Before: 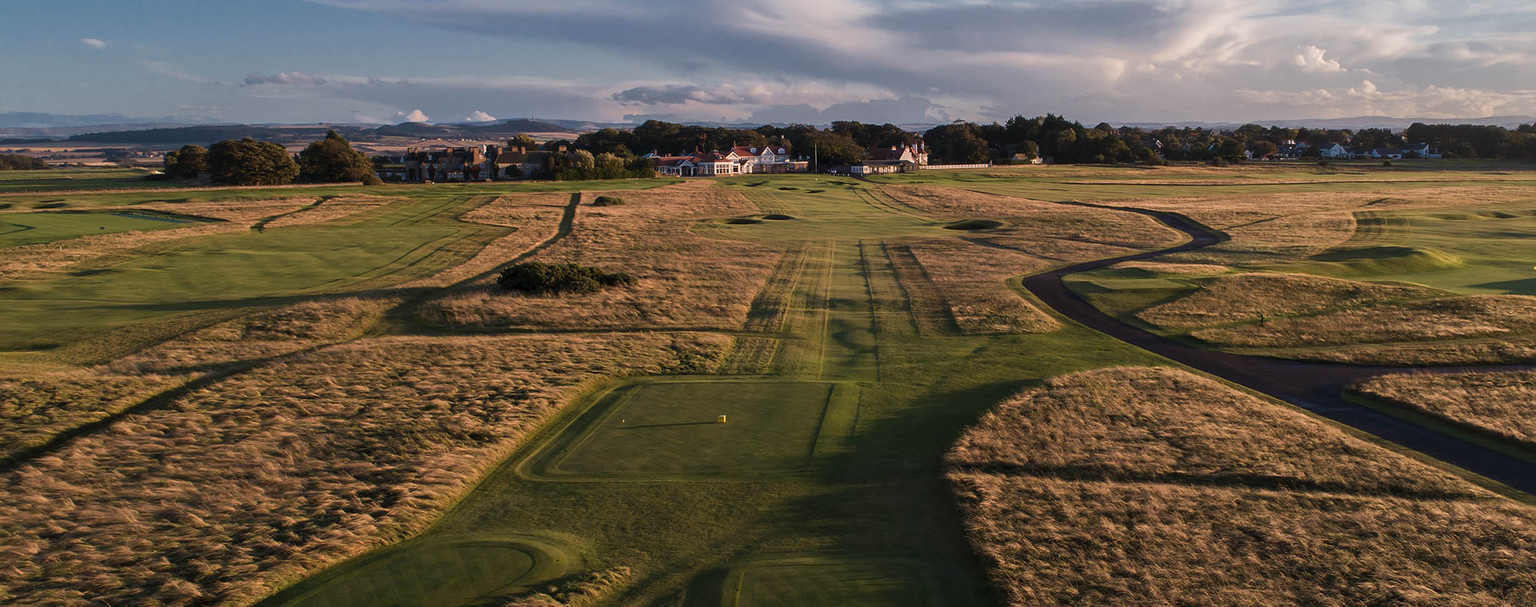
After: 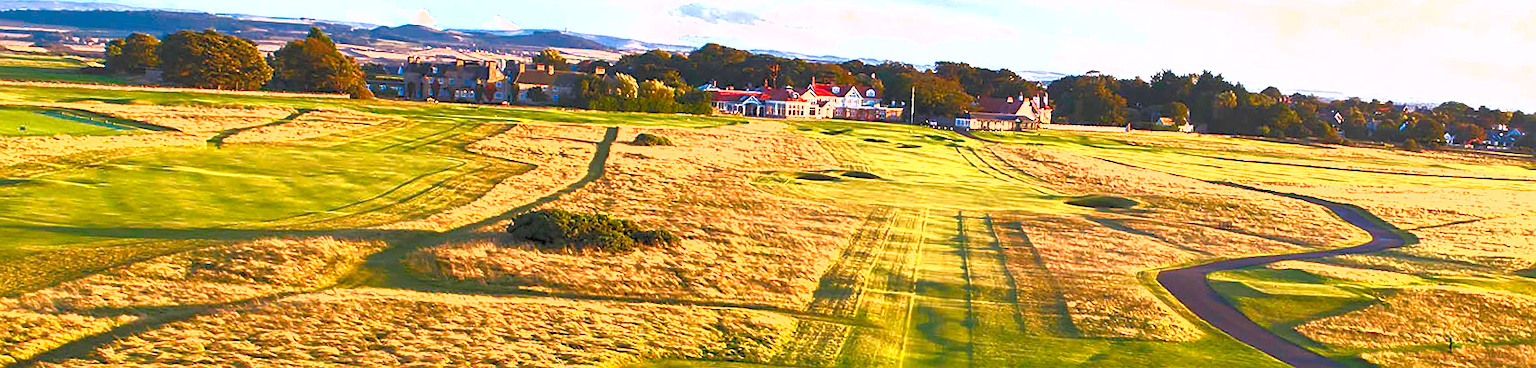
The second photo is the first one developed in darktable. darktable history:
levels: levels [0.036, 0.364, 0.827]
crop: left 7.036%, top 18.398%, right 14.379%, bottom 40.043%
rotate and perspective: rotation 4.1°, automatic cropping off
sharpen: radius 1.864, amount 0.398, threshold 1.271
white balance: emerald 1
contrast brightness saturation: contrast 1, brightness 1, saturation 1
shadows and highlights: radius 125.46, shadows 30.51, highlights -30.51, low approximation 0.01, soften with gaussian
